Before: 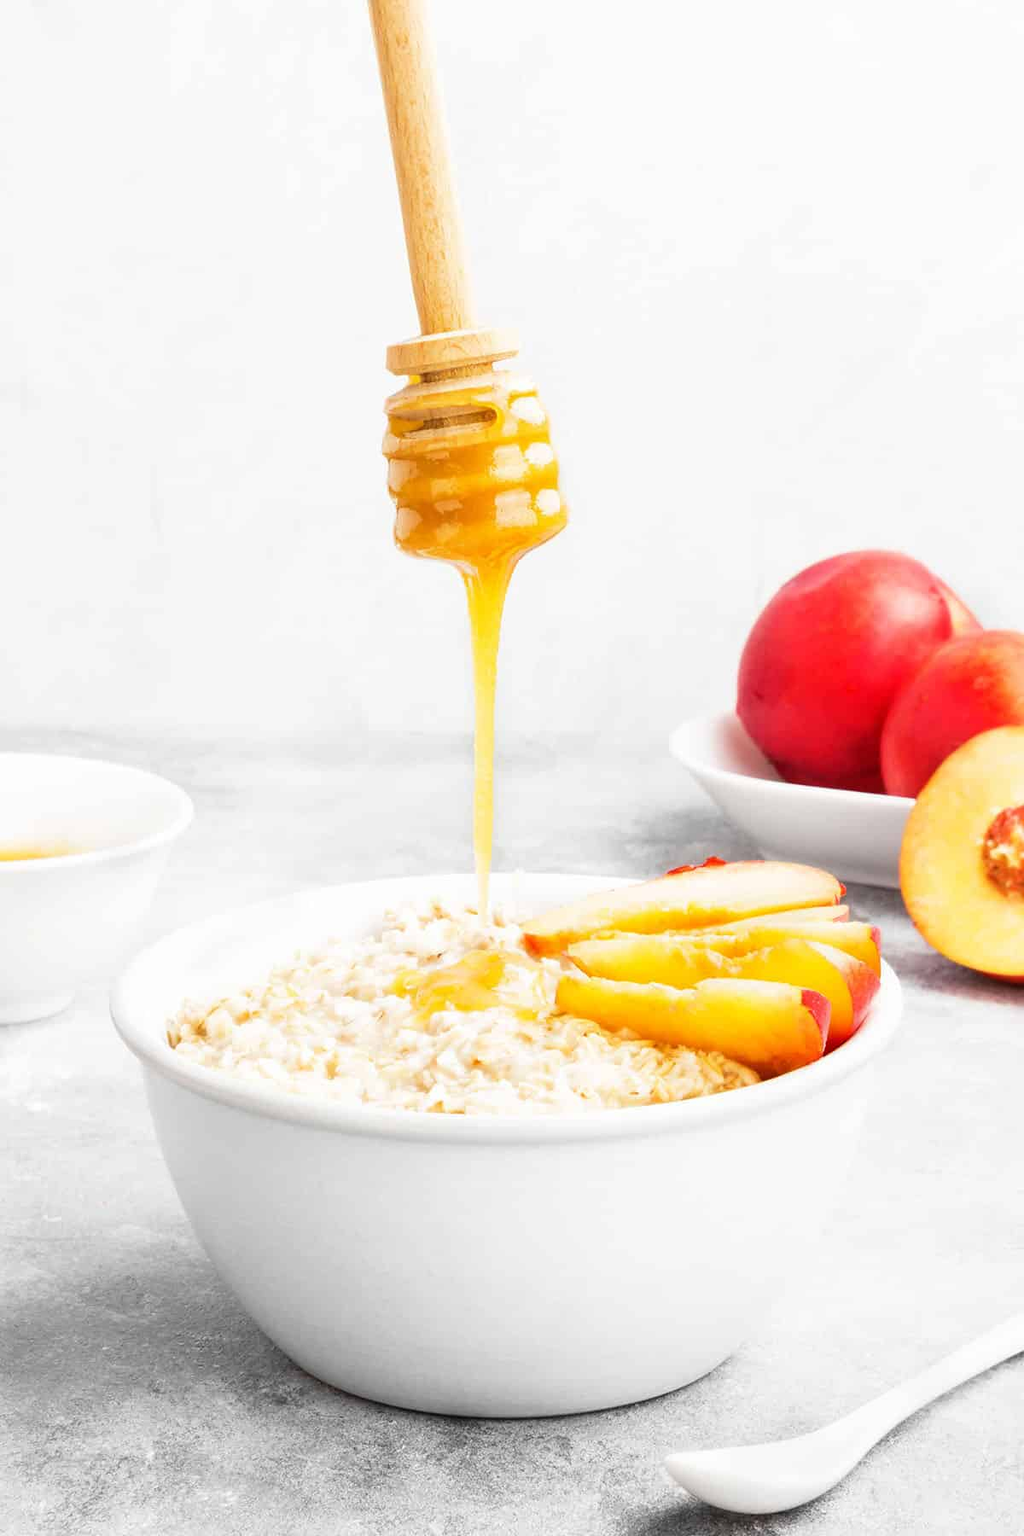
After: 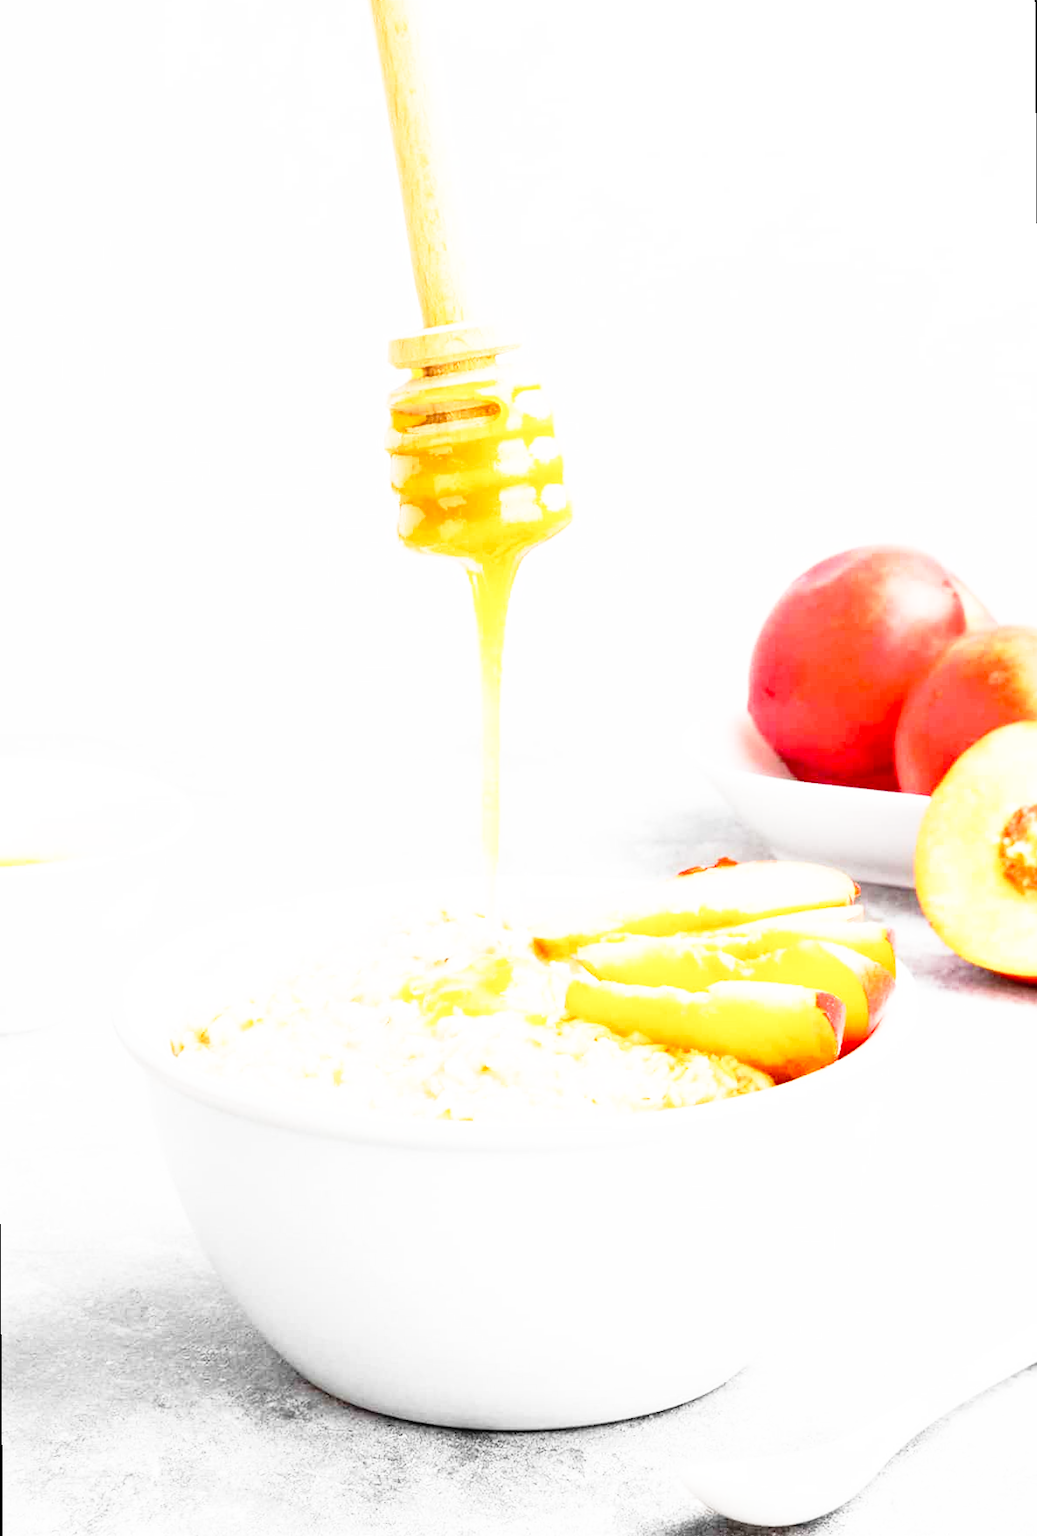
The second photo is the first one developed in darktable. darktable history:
rotate and perspective: rotation -0.45°, automatic cropping original format, crop left 0.008, crop right 0.992, crop top 0.012, crop bottom 0.988
base curve: curves: ch0 [(0, 0) (0.012, 0.01) (0.073, 0.168) (0.31, 0.711) (0.645, 0.957) (1, 1)], preserve colors none
